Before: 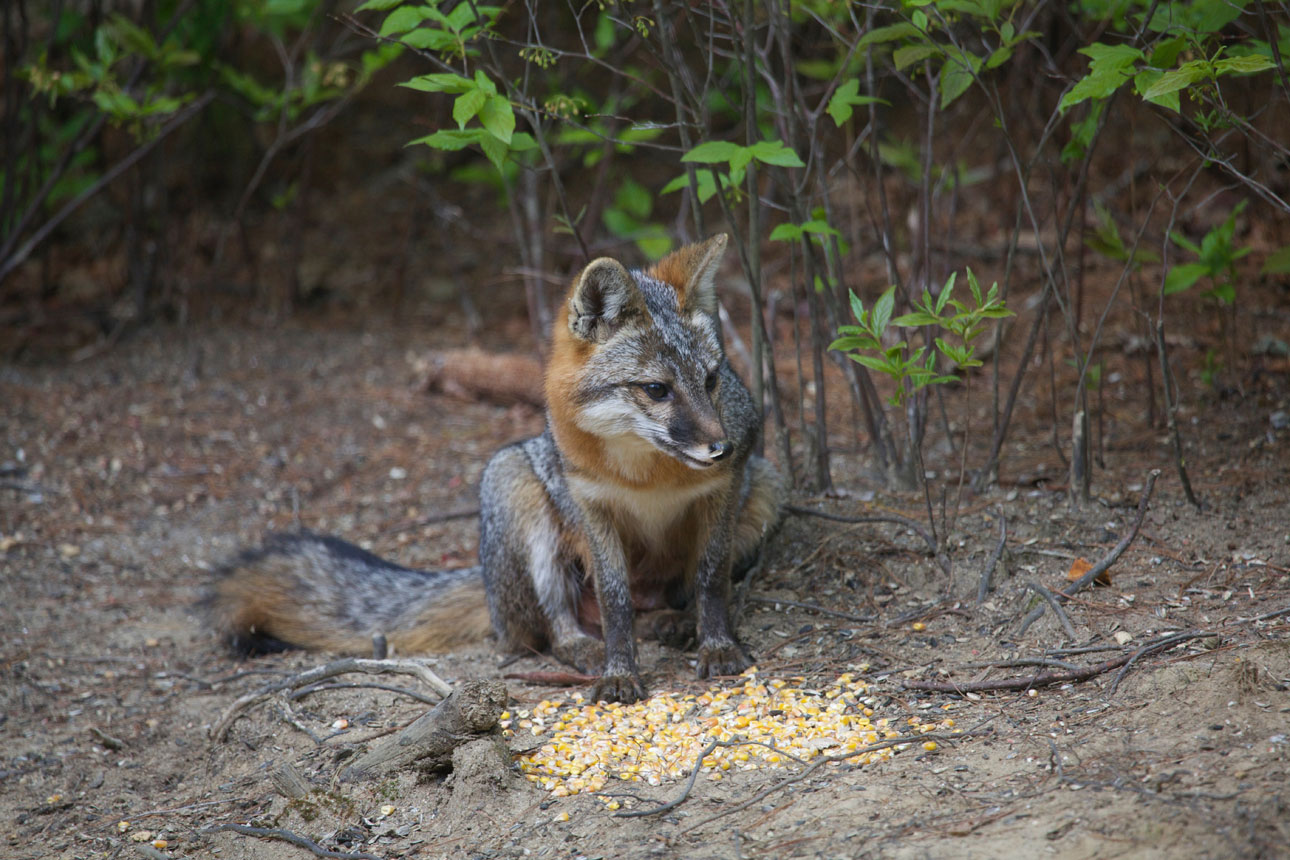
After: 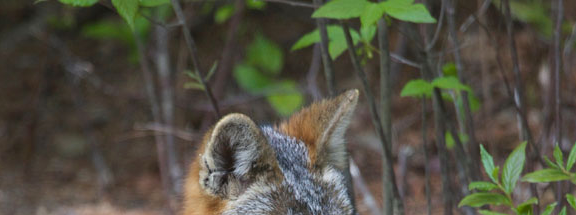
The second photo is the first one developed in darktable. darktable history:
exposure: exposure 0.161 EV, compensate highlight preservation false
crop: left 28.64%, top 16.832%, right 26.637%, bottom 58.055%
